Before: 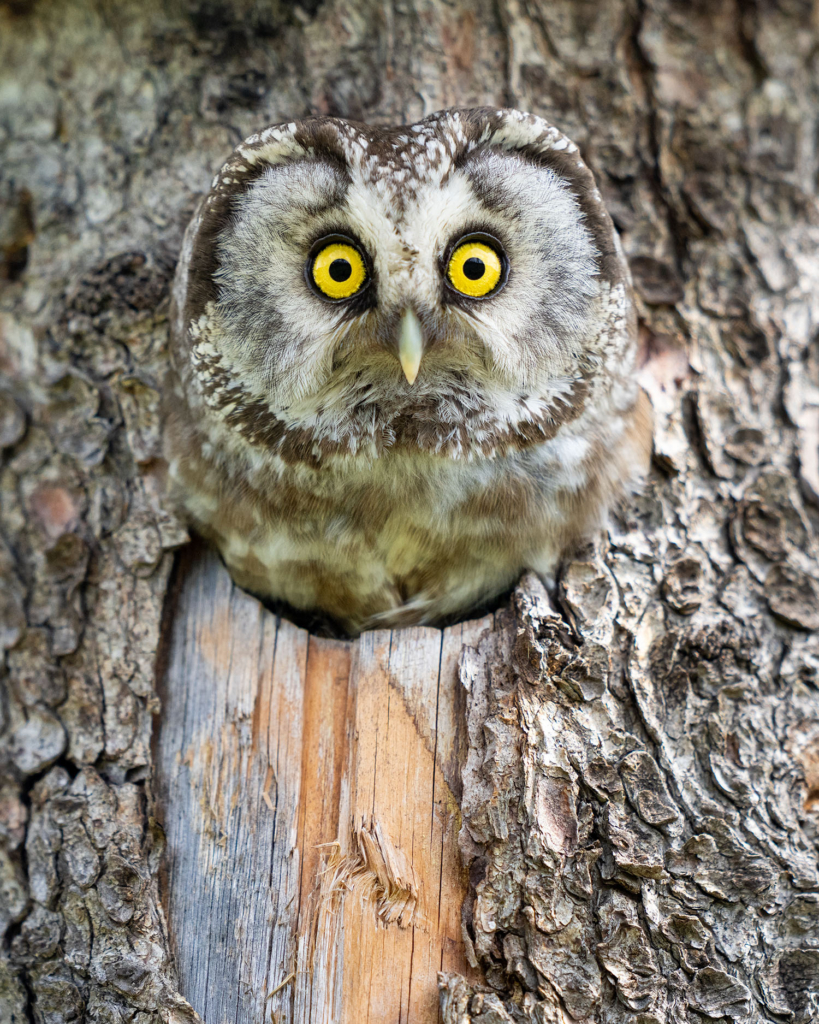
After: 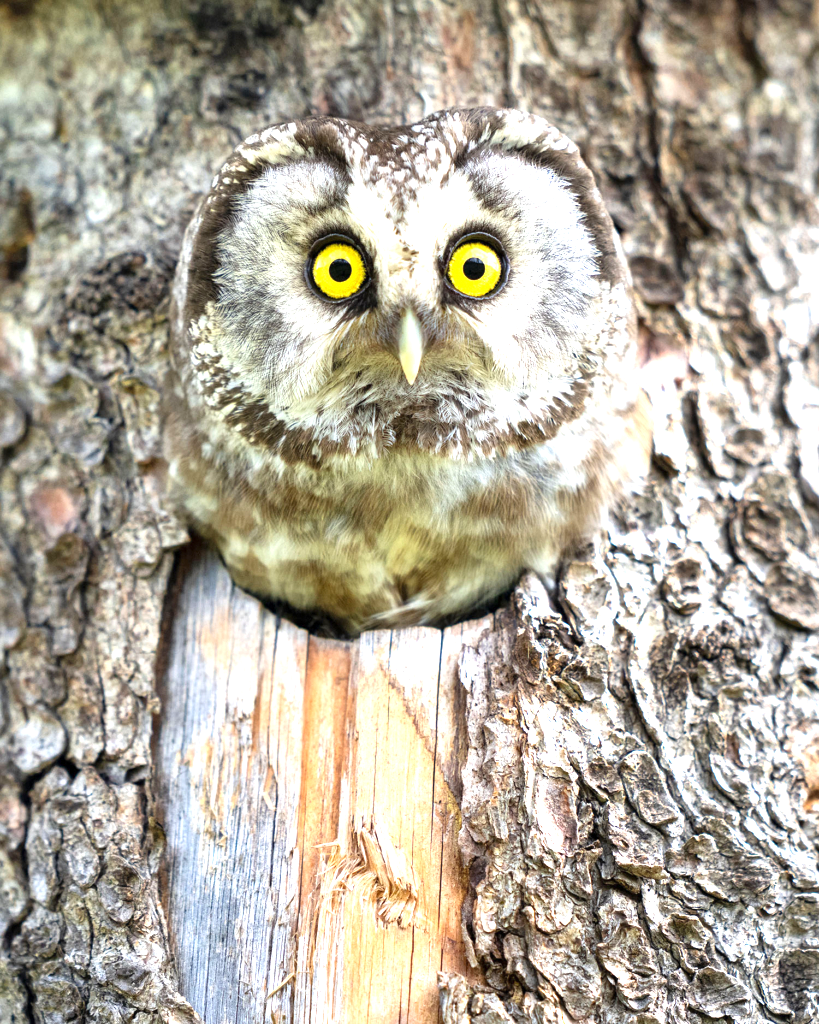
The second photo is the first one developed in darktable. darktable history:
rotate and perspective: automatic cropping original format, crop left 0, crop top 0
exposure: exposure 1.061 EV, compensate highlight preservation false
